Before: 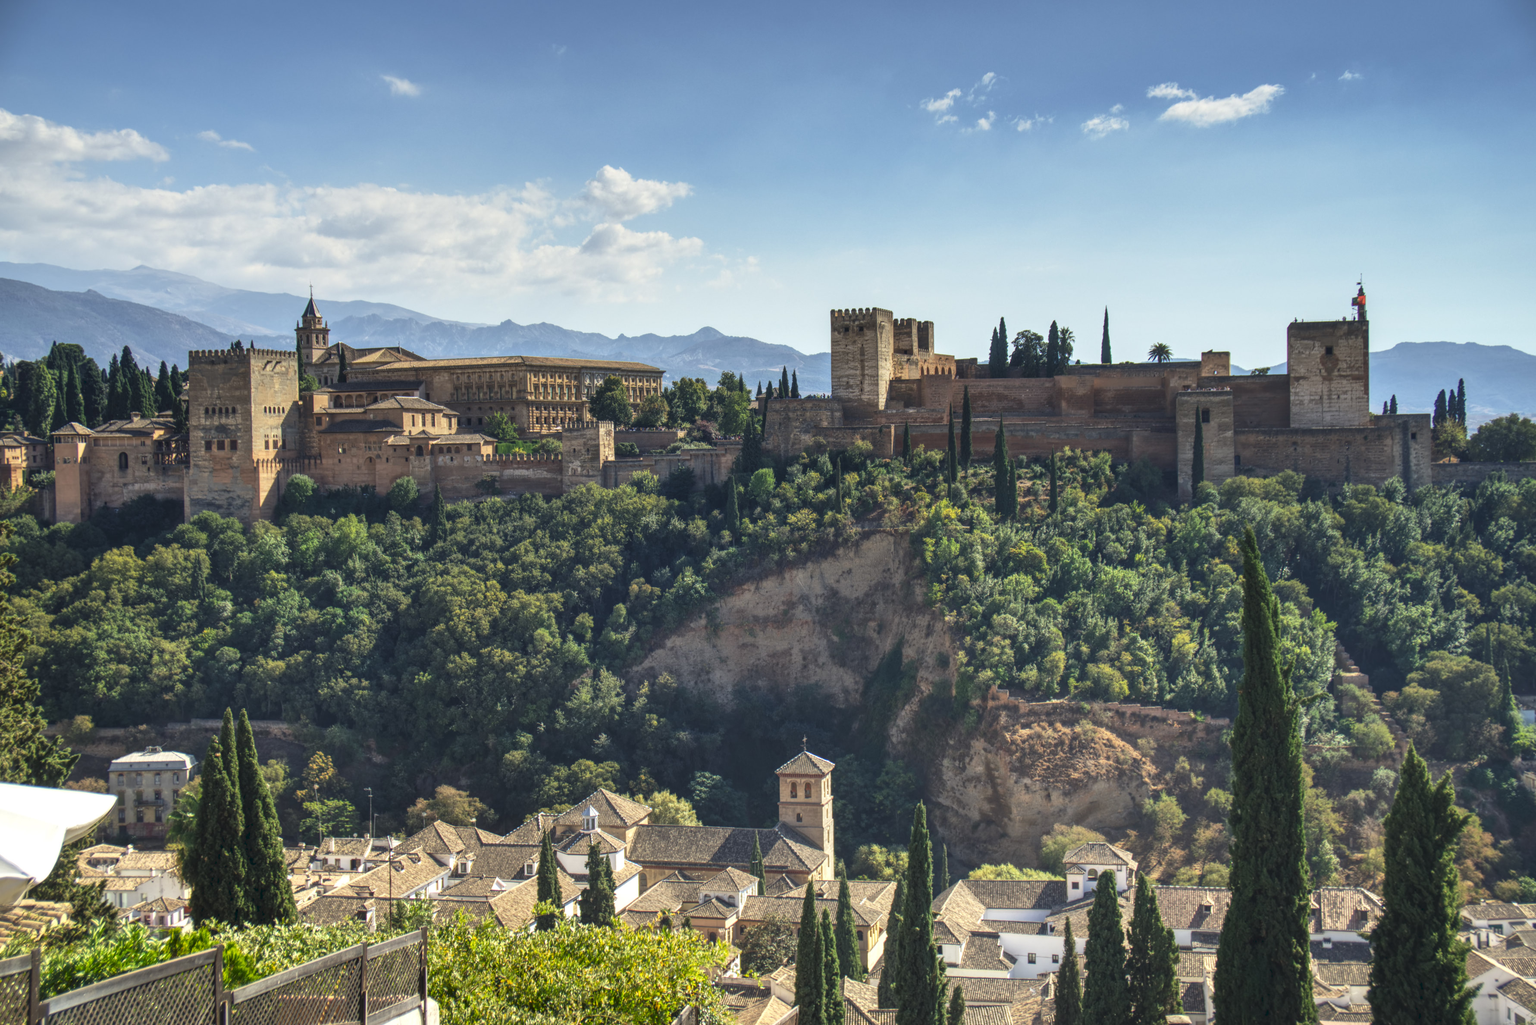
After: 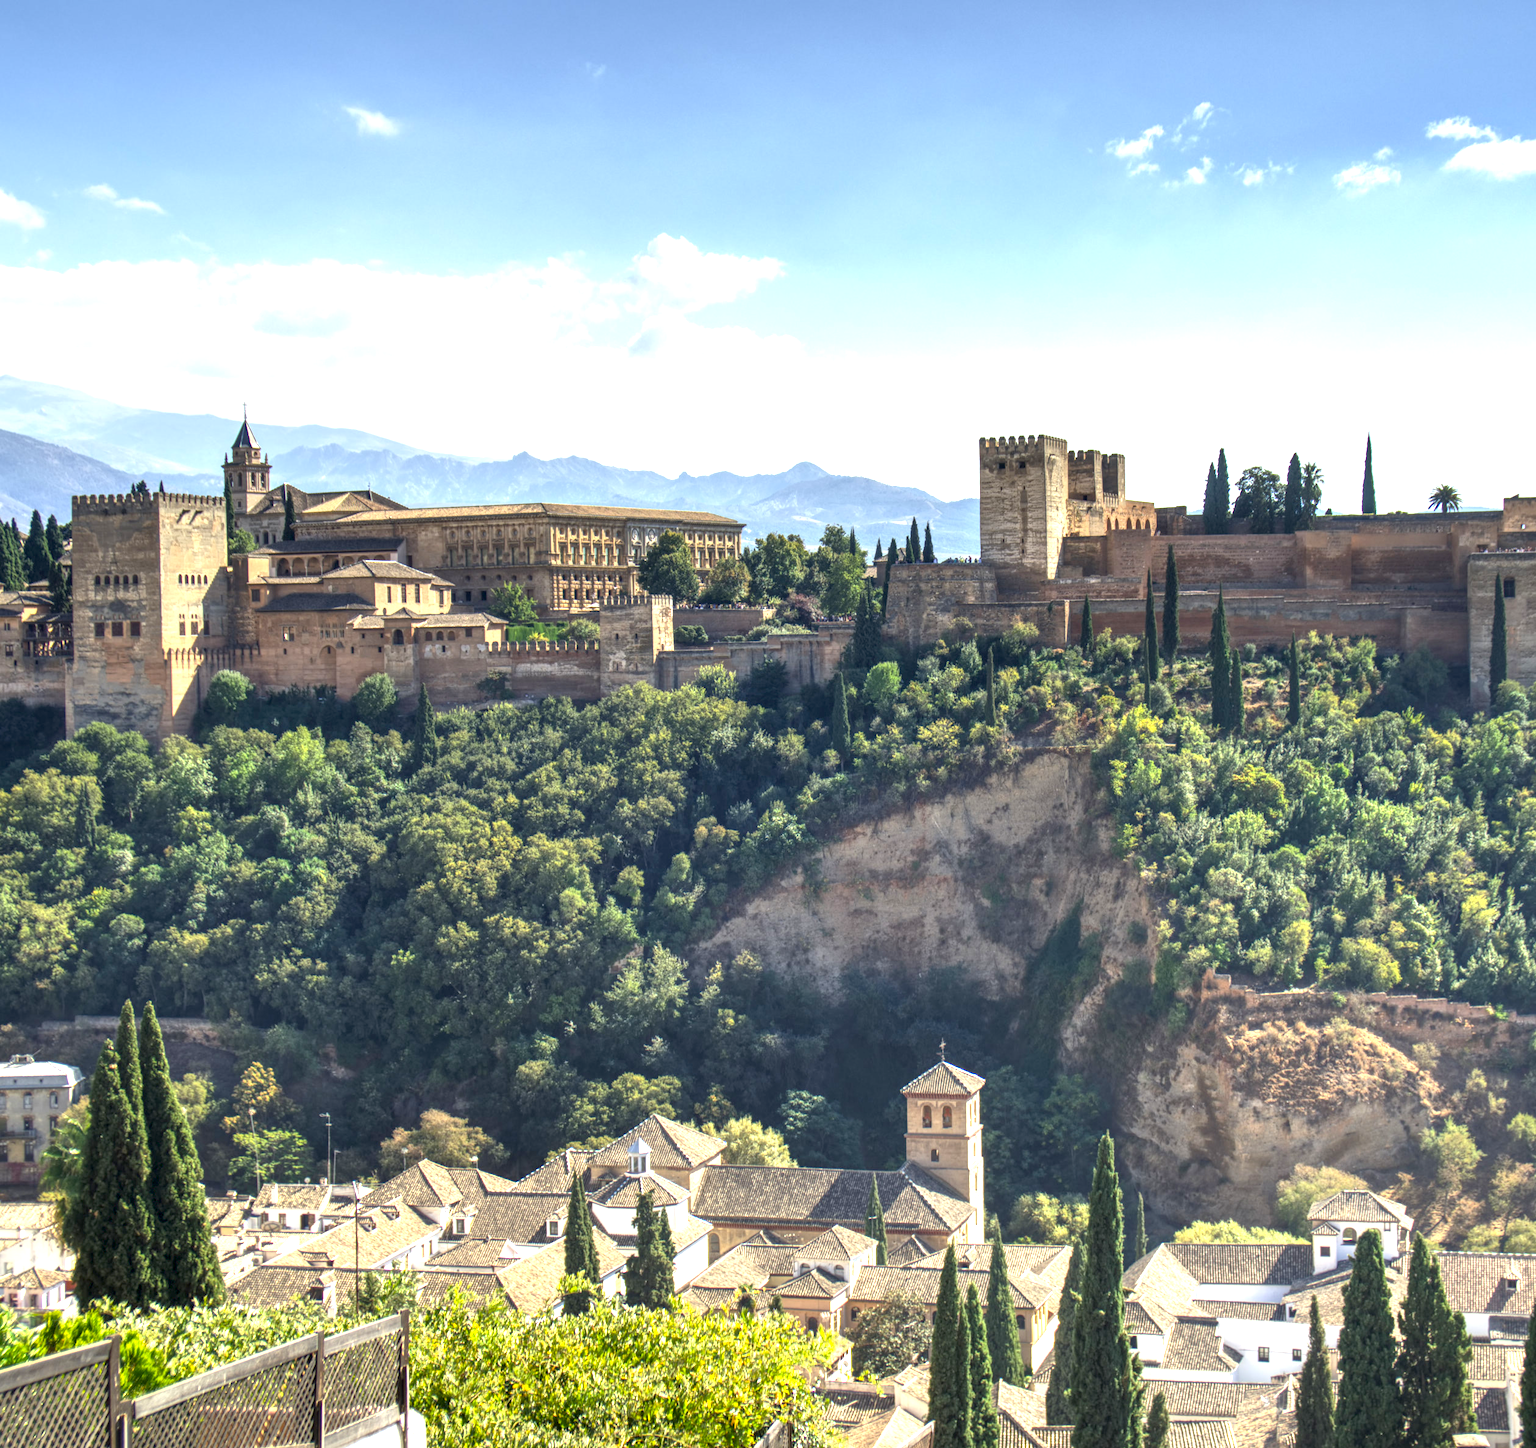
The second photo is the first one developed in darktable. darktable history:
crop and rotate: left 8.987%, right 20.254%
exposure: black level correction 0.008, exposure 0.975 EV, compensate highlight preservation false
